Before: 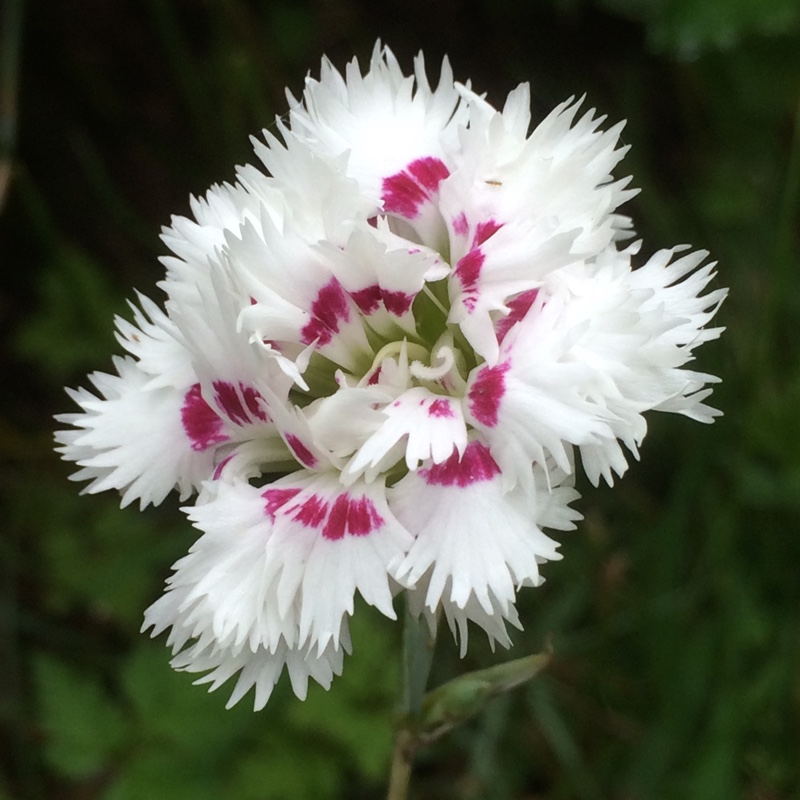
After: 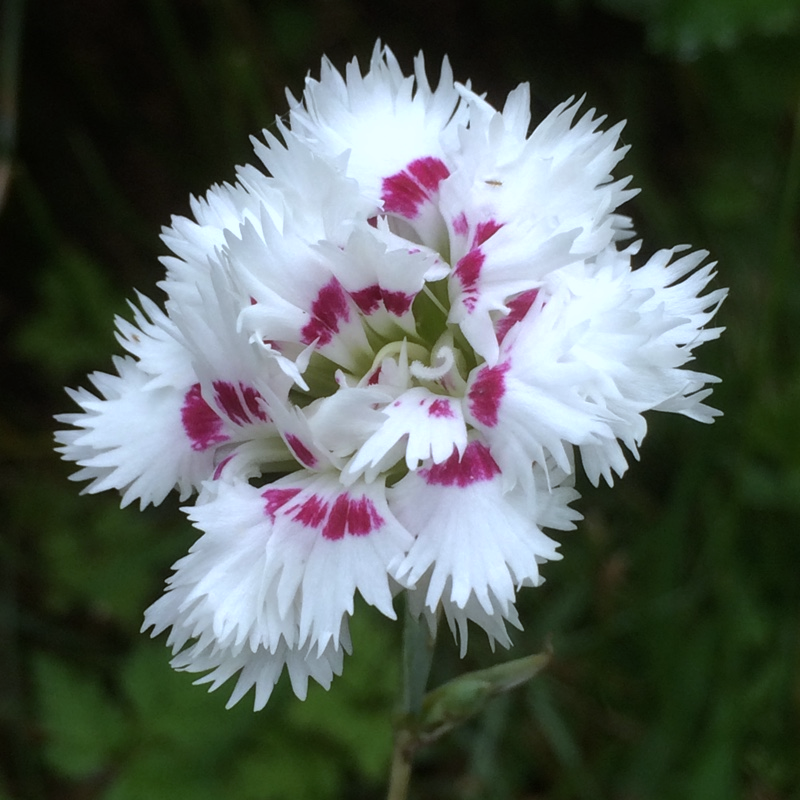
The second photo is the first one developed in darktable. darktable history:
base curve: curves: ch0 [(0, 0) (0.74, 0.67) (1, 1)]
white balance: red 0.931, blue 1.11
